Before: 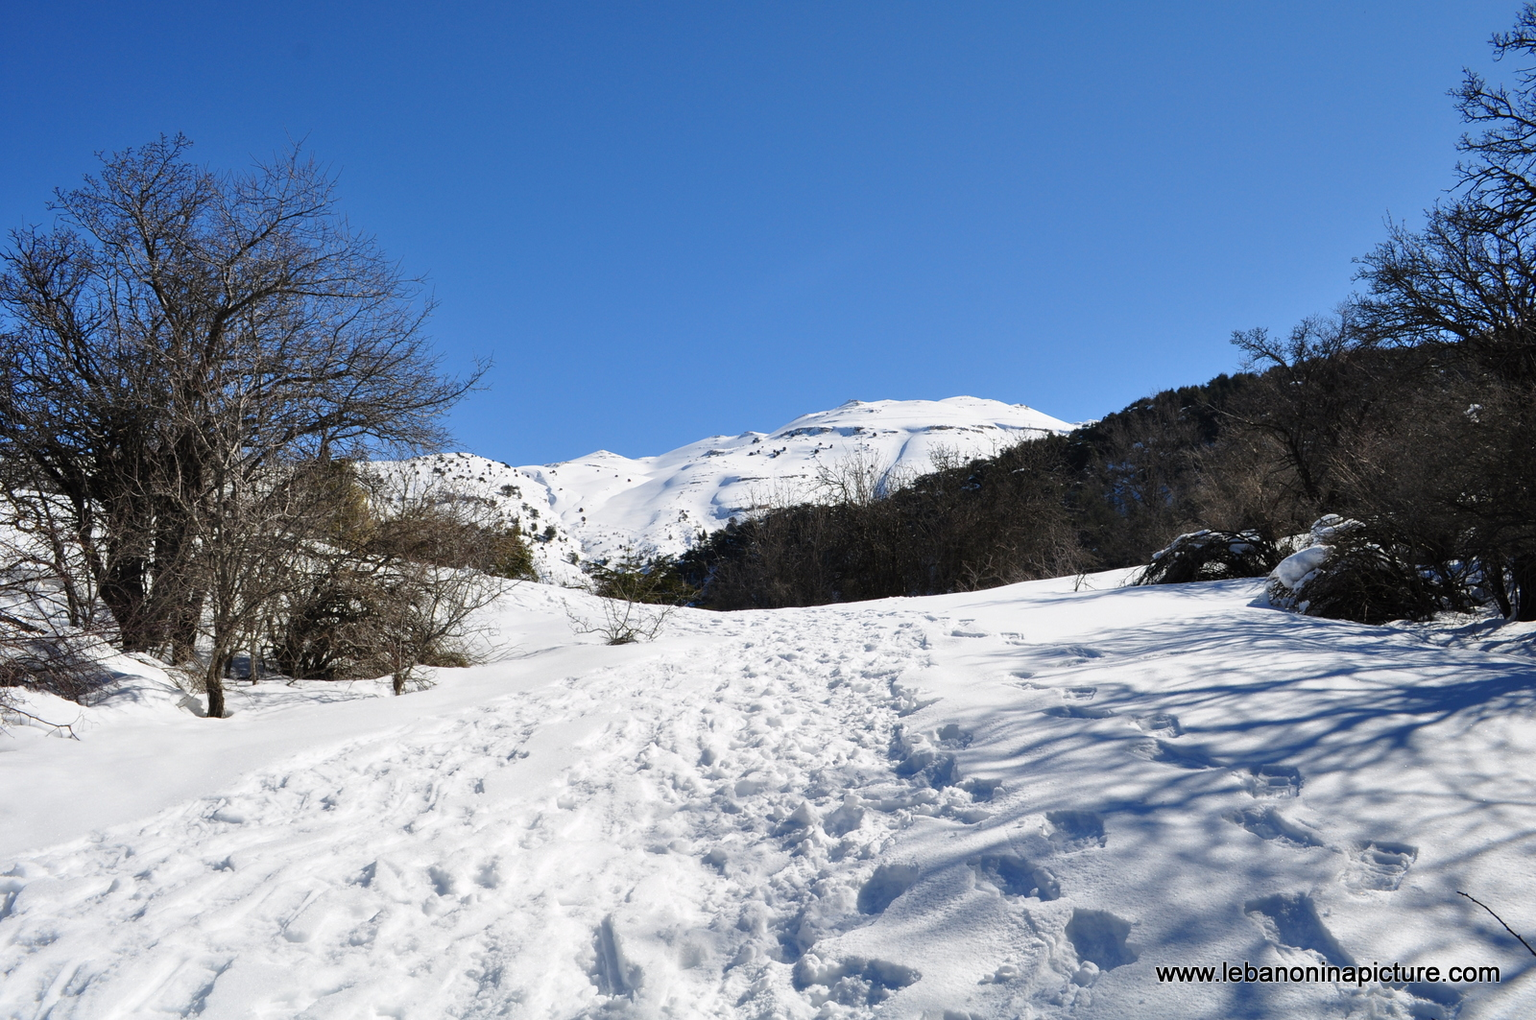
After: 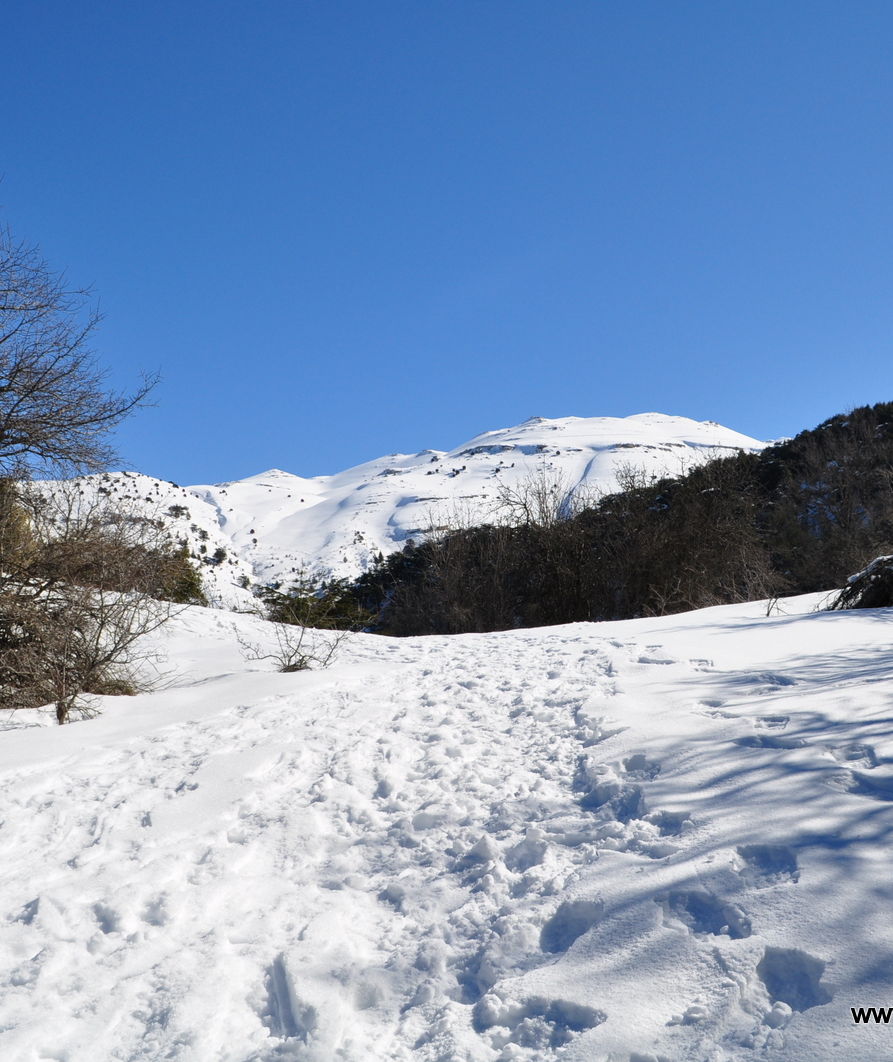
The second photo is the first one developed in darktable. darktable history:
crop: left 22.109%, right 22.031%, bottom 0.002%
